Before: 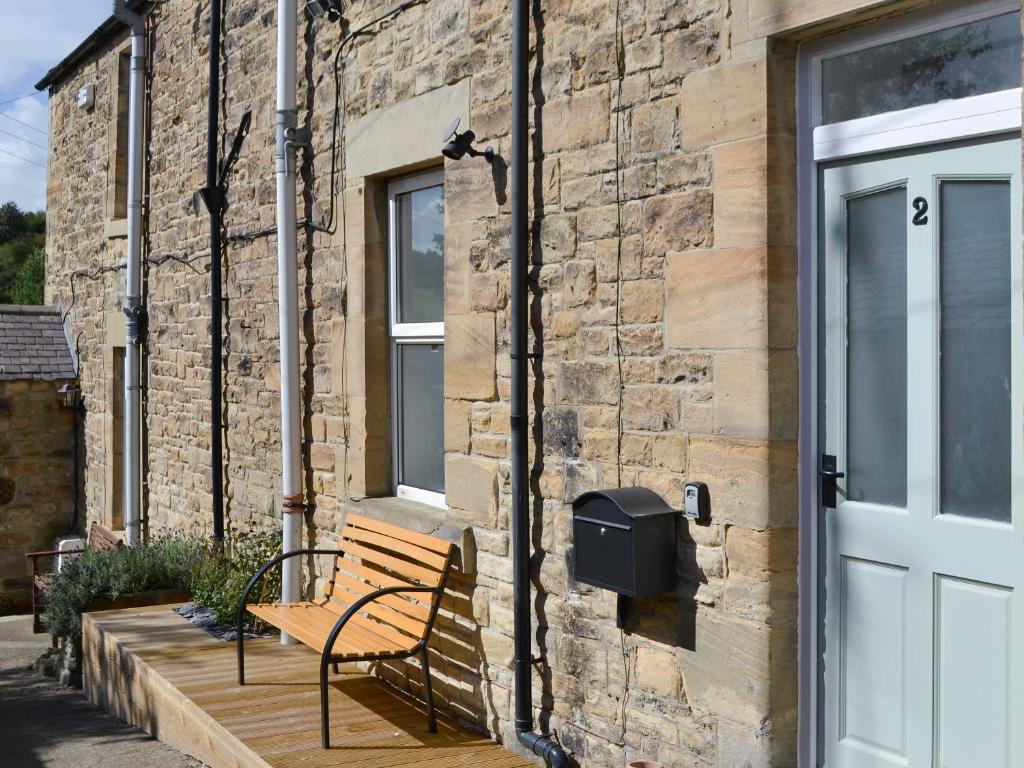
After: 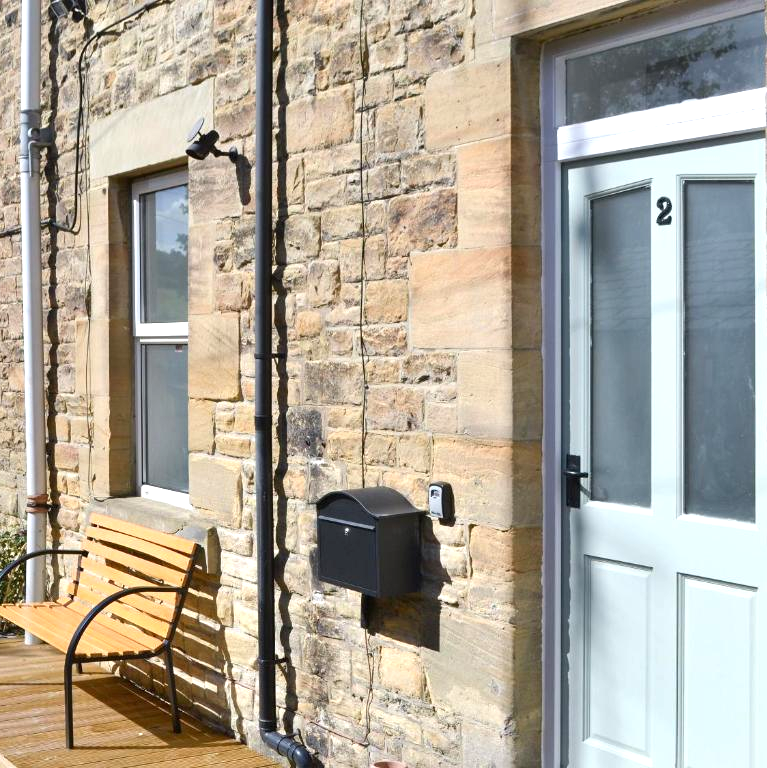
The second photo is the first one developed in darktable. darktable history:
exposure: exposure 0.639 EV, compensate highlight preservation false
crop and rotate: left 25.095%
